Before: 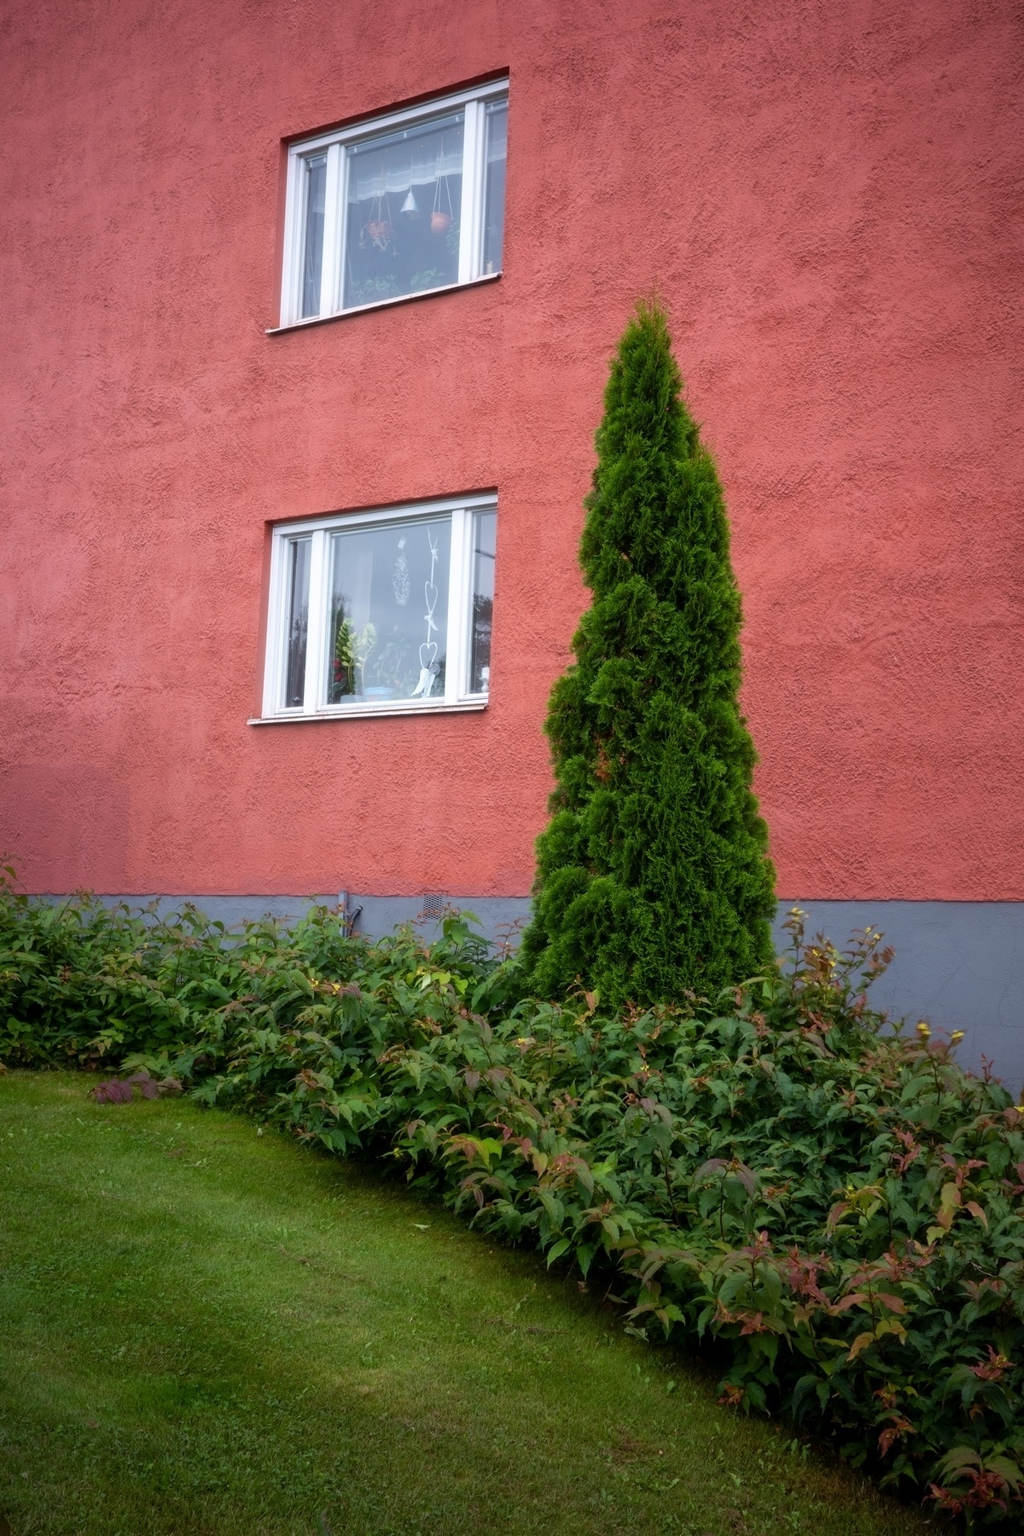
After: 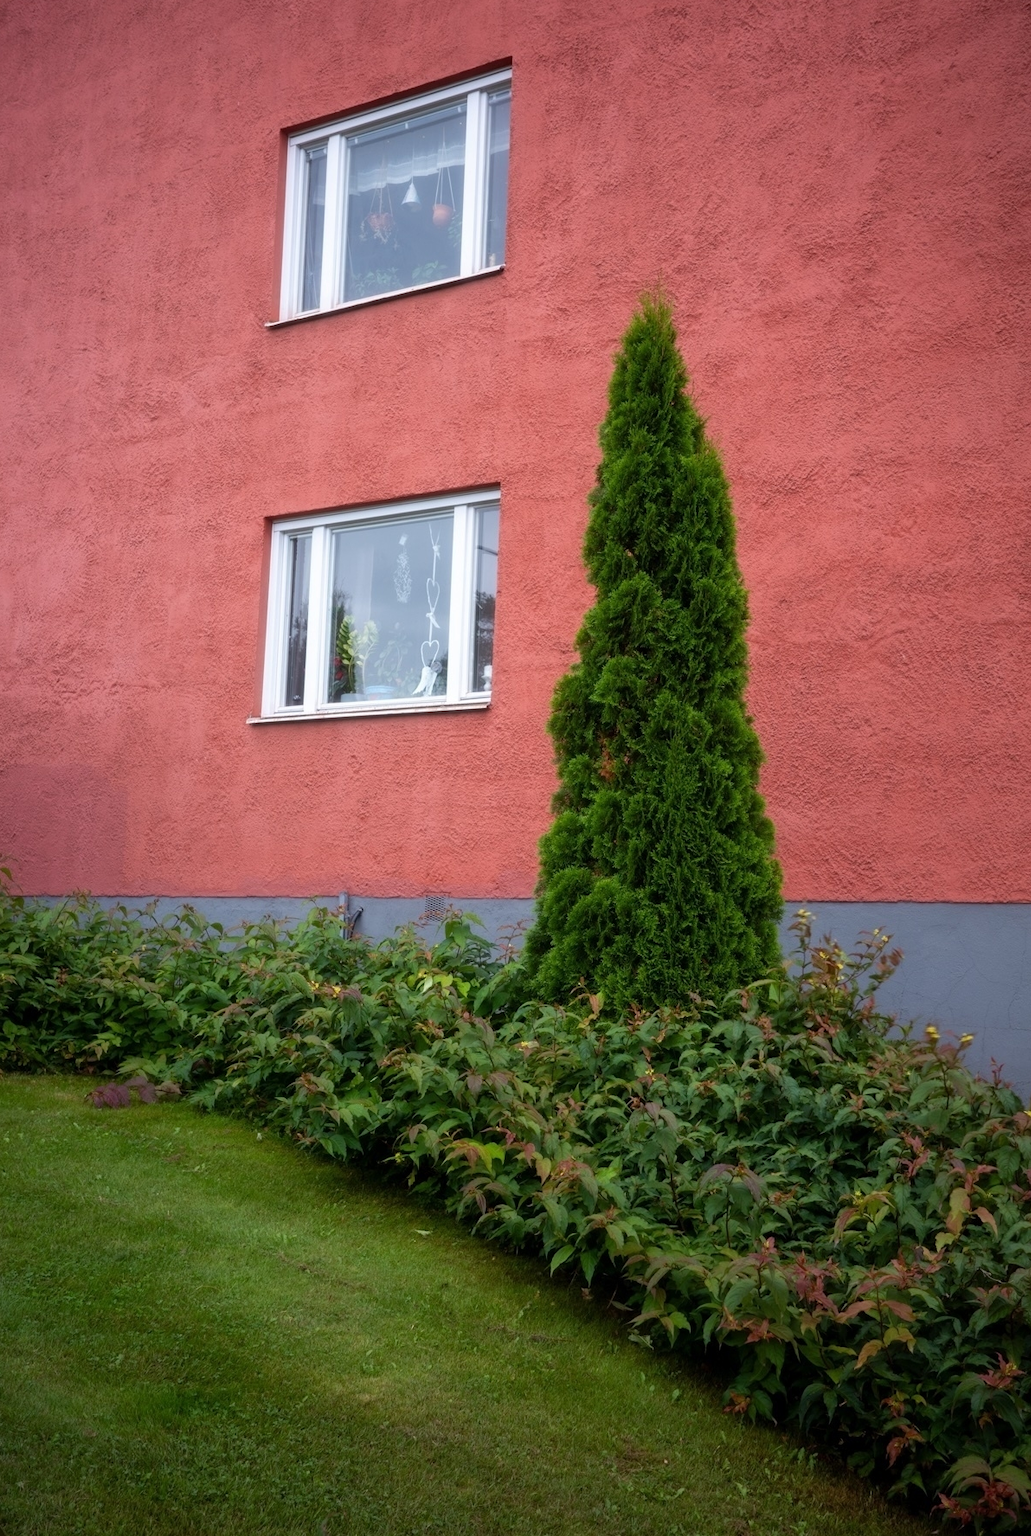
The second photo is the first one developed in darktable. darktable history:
crop: left 0.425%, top 0.732%, right 0.219%, bottom 0.635%
